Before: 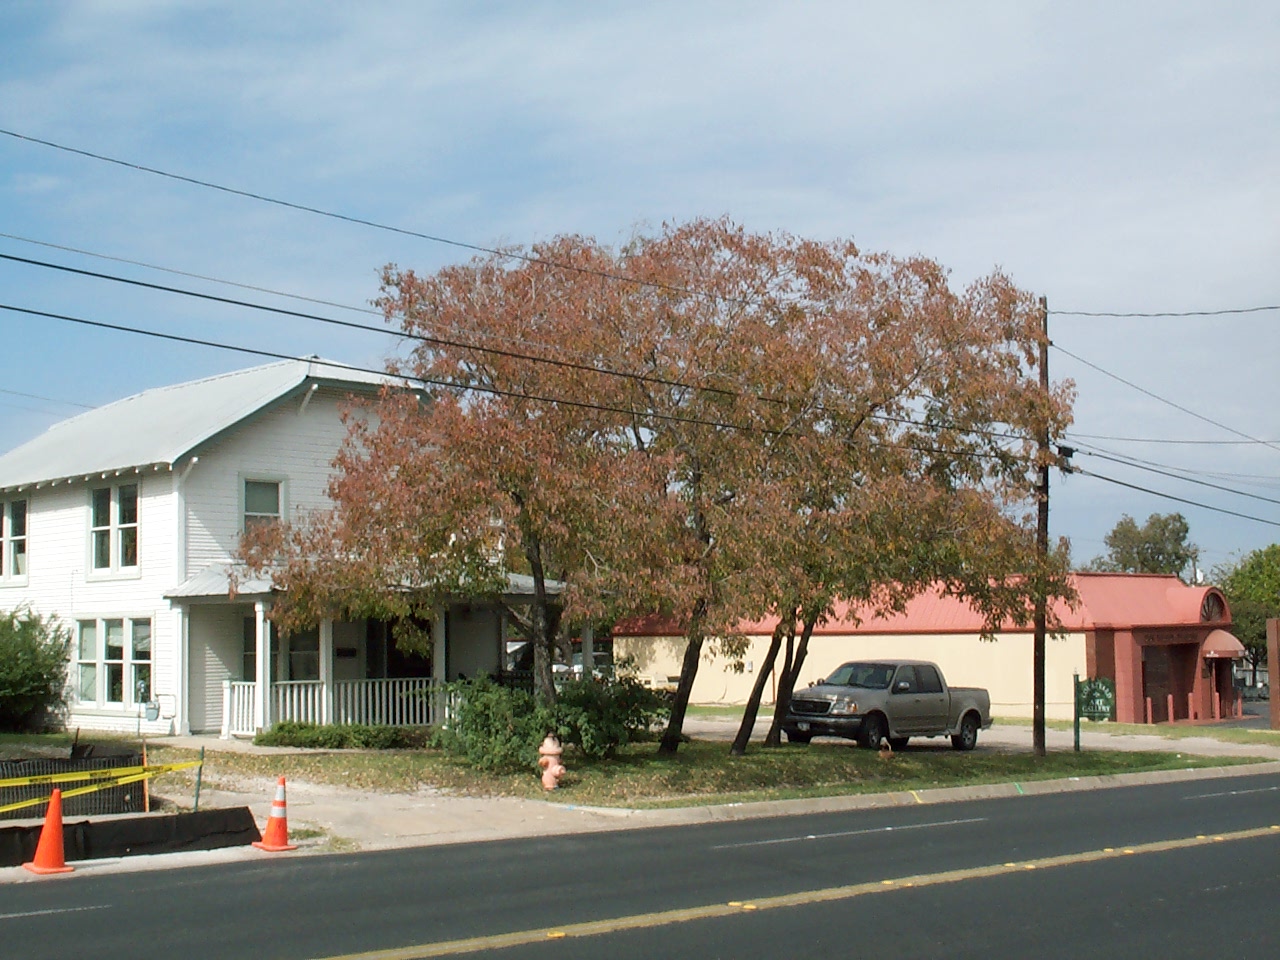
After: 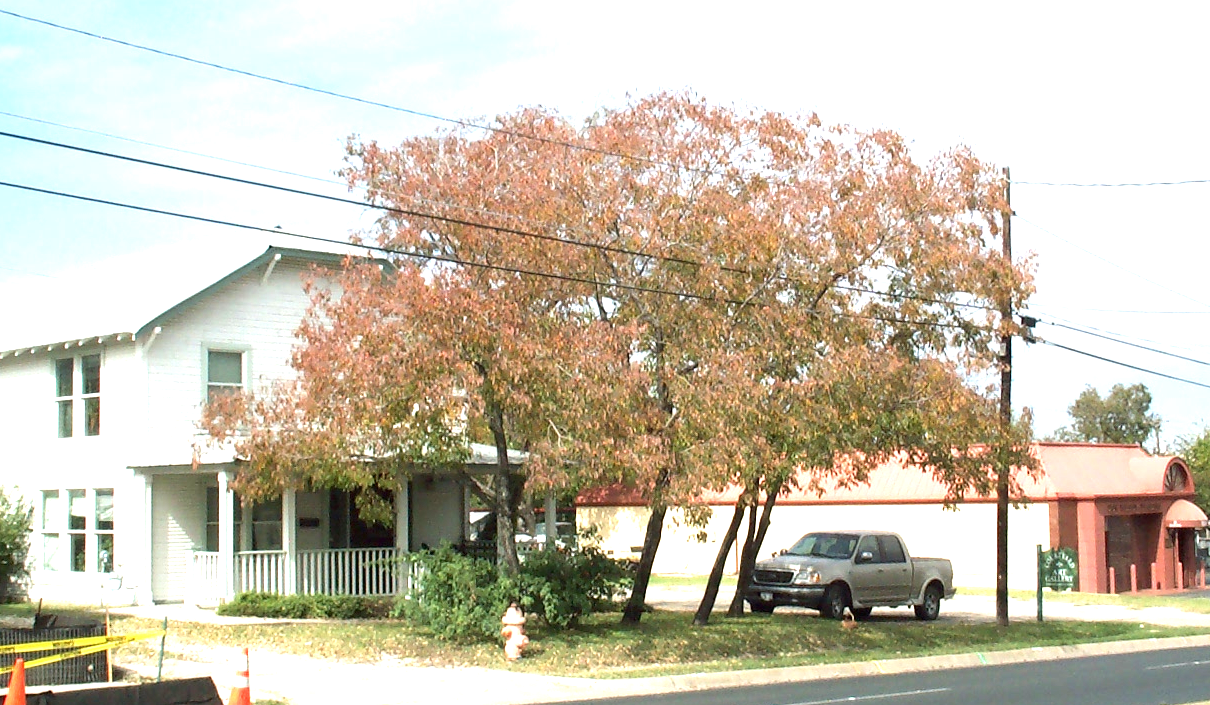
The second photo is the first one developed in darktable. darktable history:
exposure: black level correction 0, exposure 1.371 EV, compensate exposure bias true, compensate highlight preservation false
crop and rotate: left 2.929%, top 13.631%, right 2.487%, bottom 12.876%
